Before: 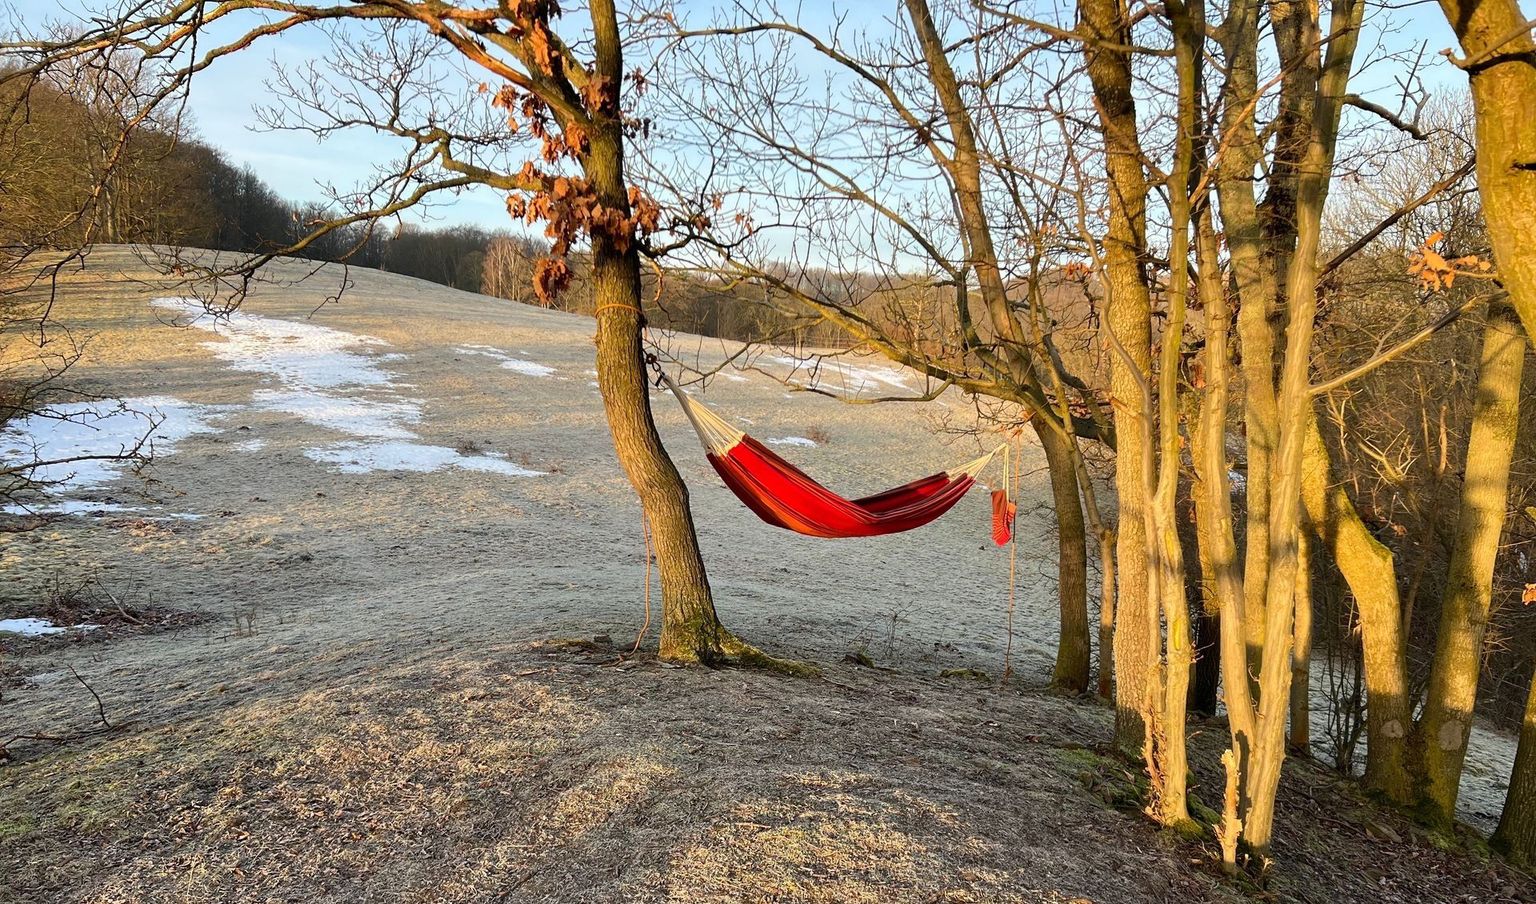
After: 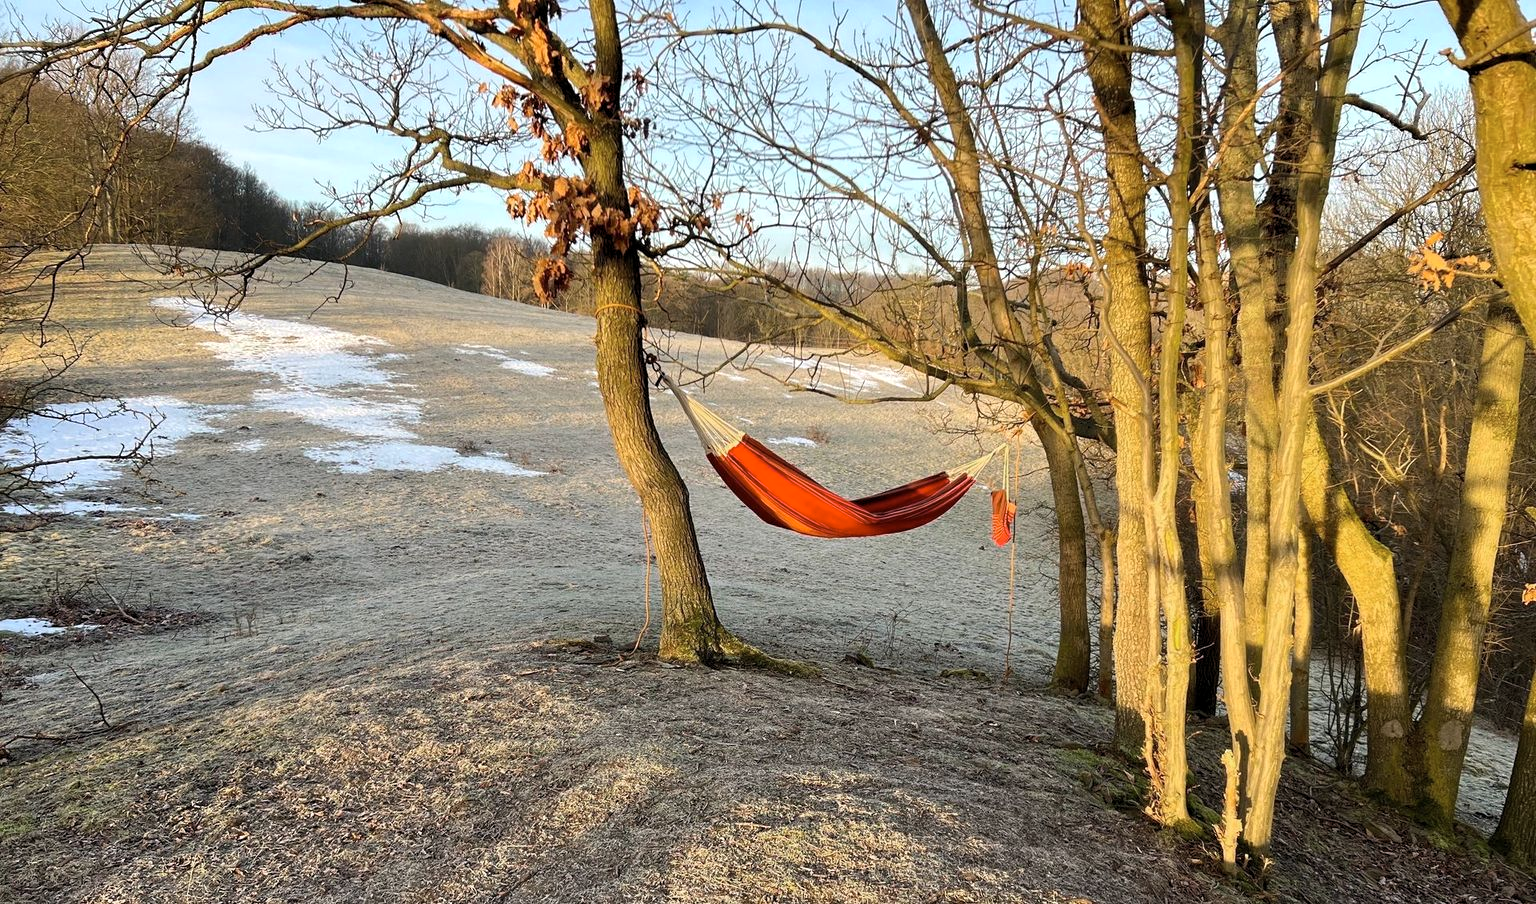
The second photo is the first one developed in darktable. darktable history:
color zones: curves: ch0 [(0, 0.558) (0.143, 0.548) (0.286, 0.447) (0.429, 0.259) (0.571, 0.5) (0.714, 0.5) (0.857, 0.593) (1, 0.558)]; ch1 [(0, 0.543) (0.01, 0.544) (0.12, 0.492) (0.248, 0.458) (0.5, 0.534) (0.748, 0.5) (0.99, 0.469) (1, 0.543)]; ch2 [(0, 0.507) (0.143, 0.522) (0.286, 0.505) (0.429, 0.5) (0.571, 0.5) (0.714, 0.5) (0.857, 0.5) (1, 0.507)]
levels: levels [0.016, 0.492, 0.969]
